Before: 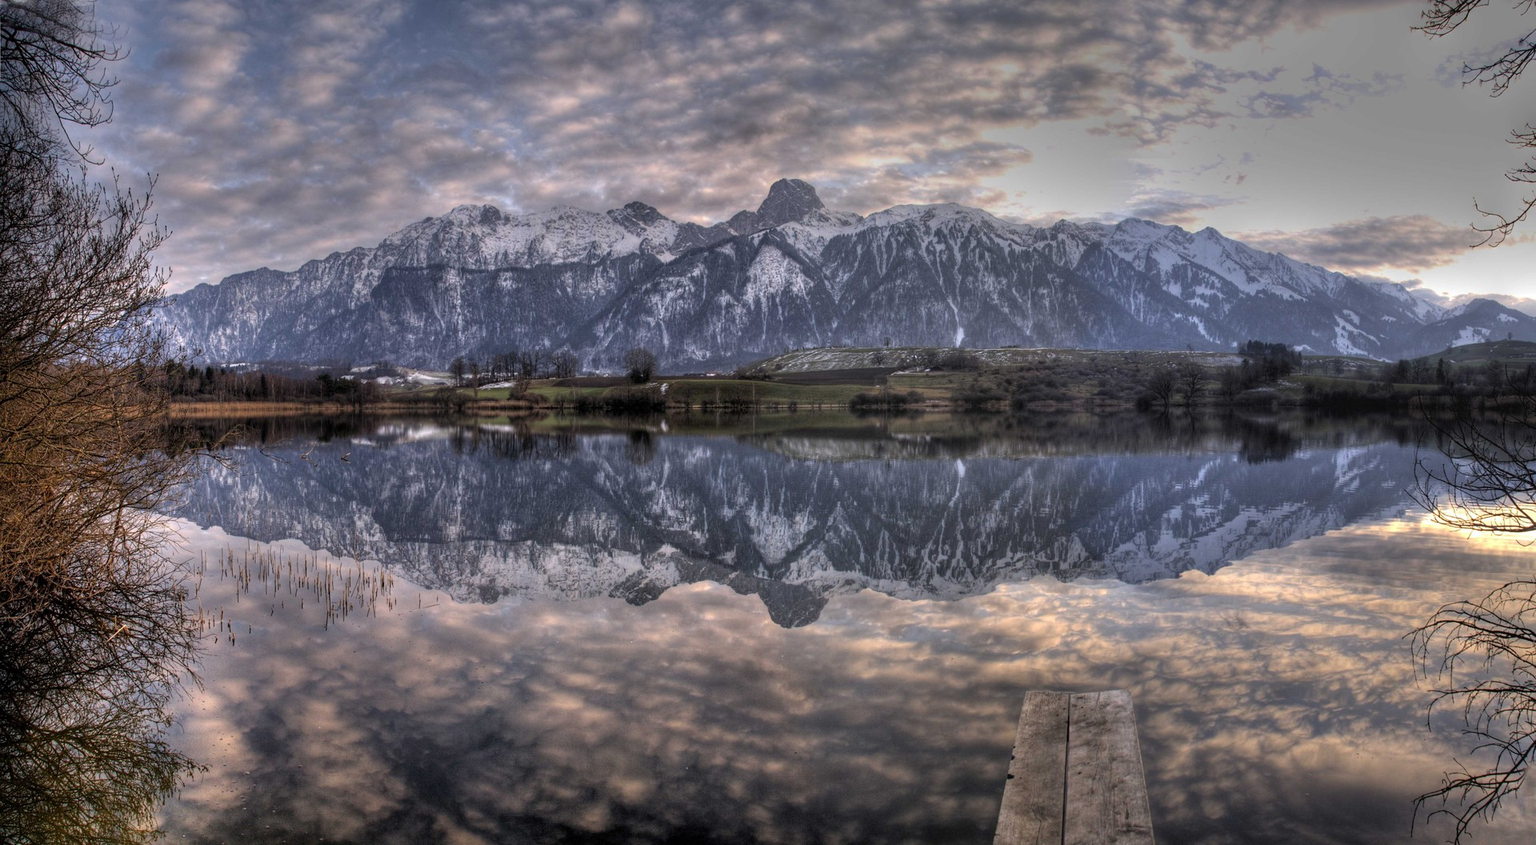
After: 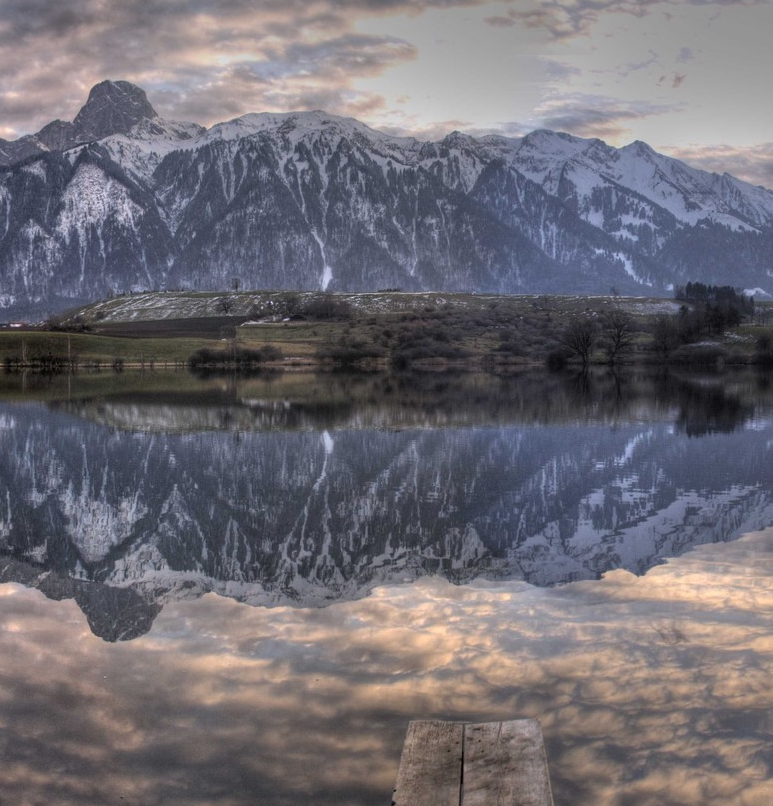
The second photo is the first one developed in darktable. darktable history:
crop: left 45.502%, top 13.554%, right 14.237%, bottom 10.093%
